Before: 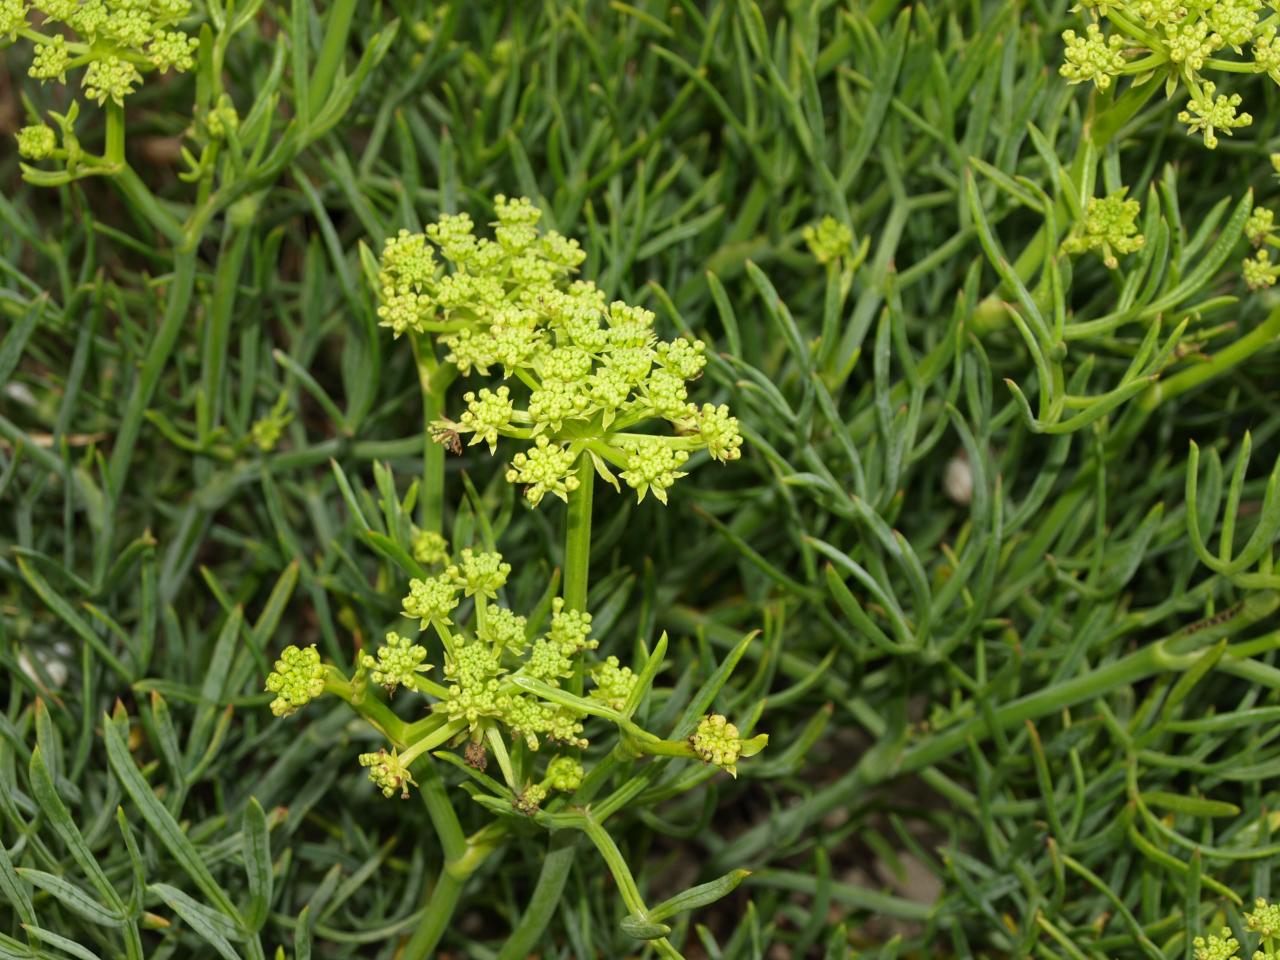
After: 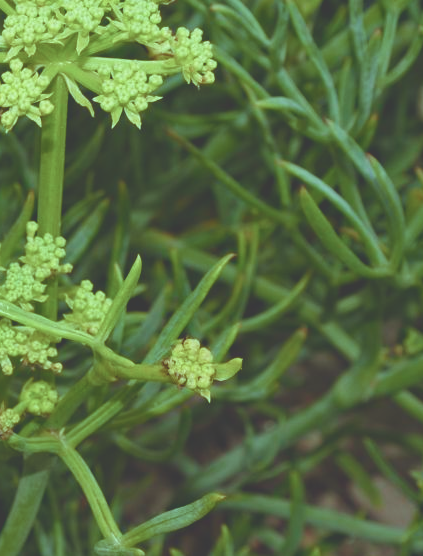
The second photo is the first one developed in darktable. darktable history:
color balance rgb: highlights gain › chroma 5.446%, highlights gain › hue 194.25°, global offset › luminance 1.992%, perceptual saturation grading › global saturation 43.946%, perceptual saturation grading › highlights -50.441%, perceptual saturation grading › shadows 30.28%, perceptual brilliance grading › global brilliance 3.5%, global vibrance 15.103%
haze removal: compatibility mode true, adaptive false
crop: left 41.097%, top 39.242%, right 25.842%, bottom 2.785%
velvia: on, module defaults
contrast brightness saturation: contrast -0.244, saturation -0.433
